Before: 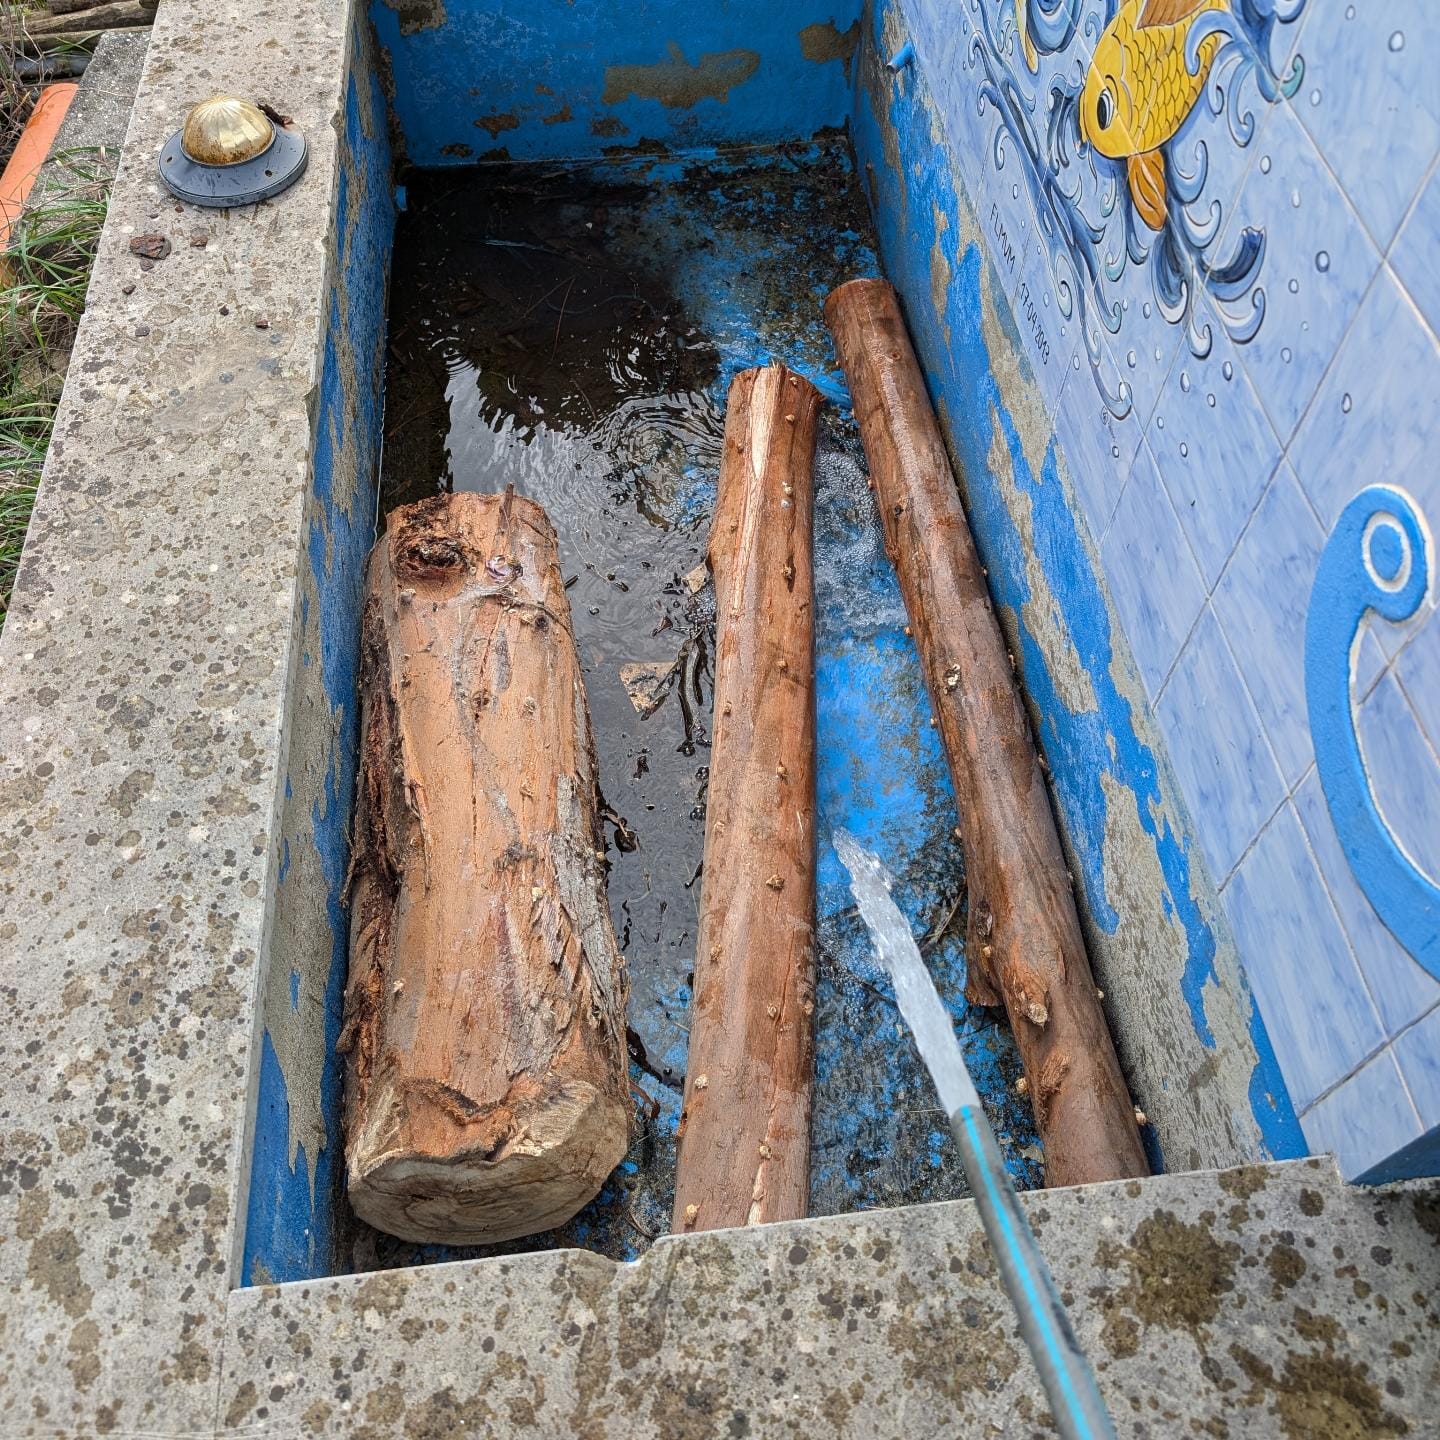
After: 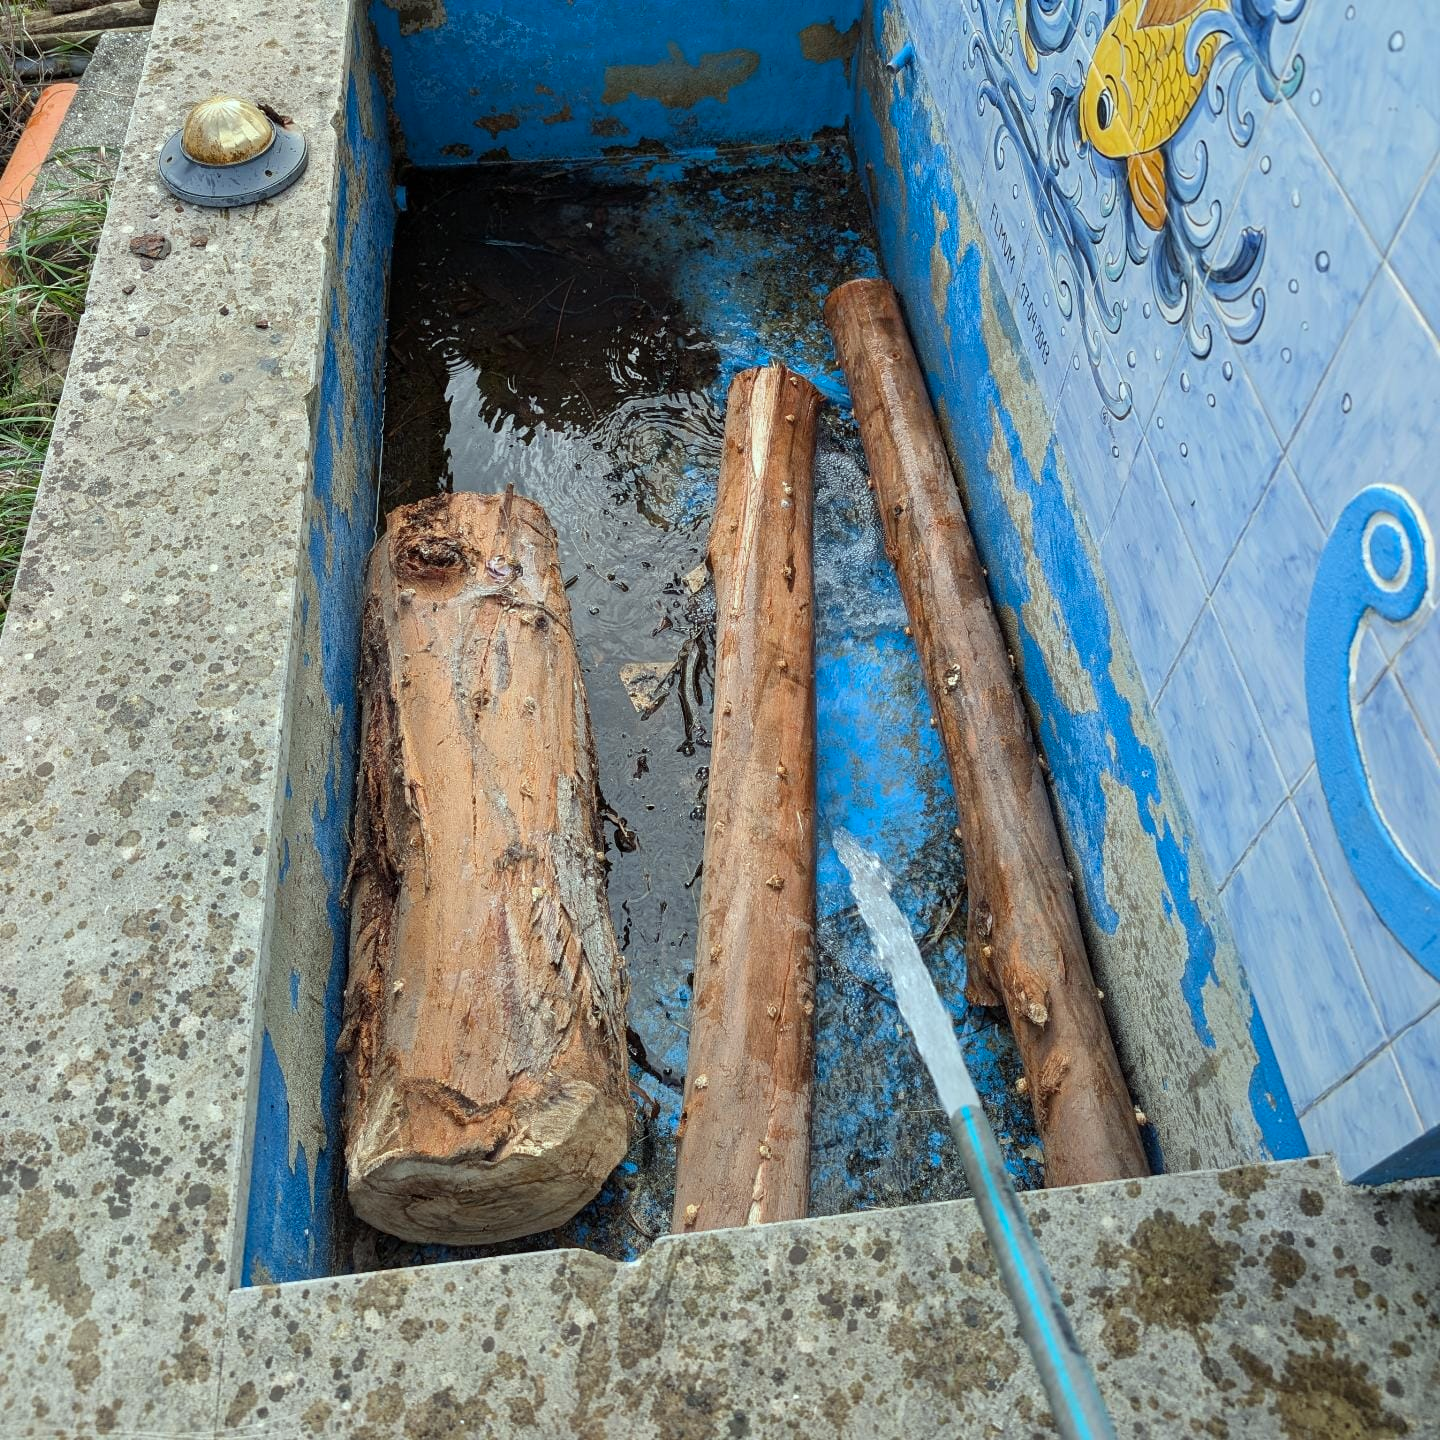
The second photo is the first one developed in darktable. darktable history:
color correction: highlights a* -6.85, highlights b* 0.385
